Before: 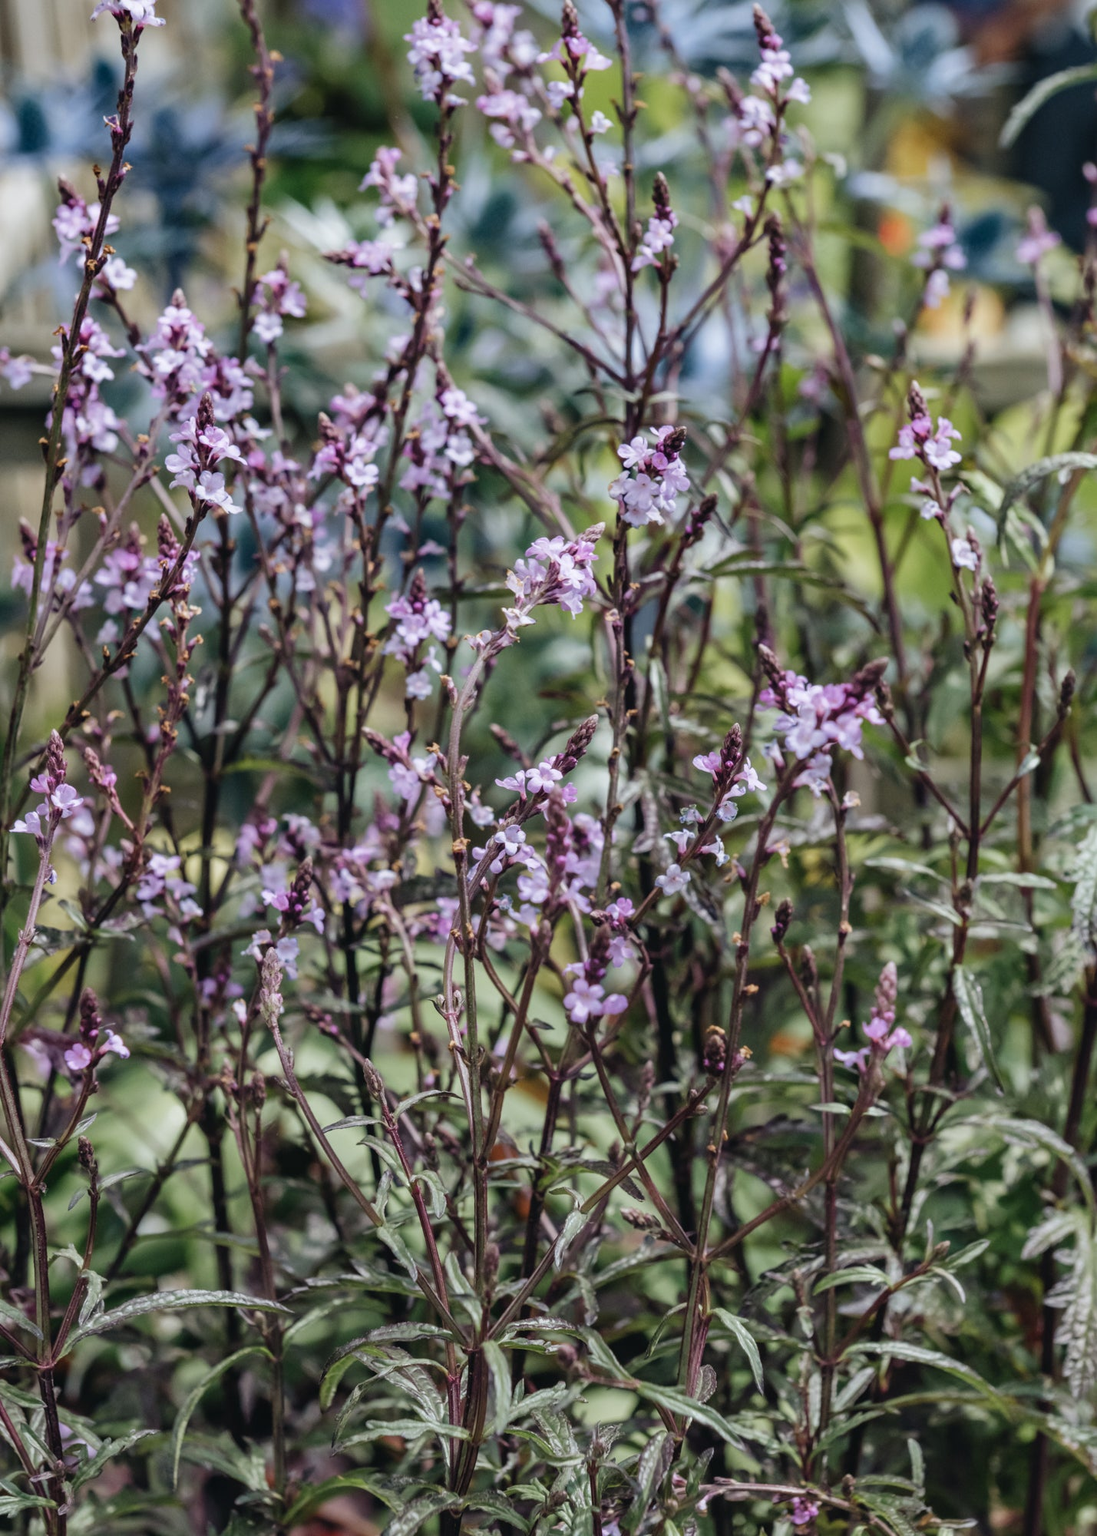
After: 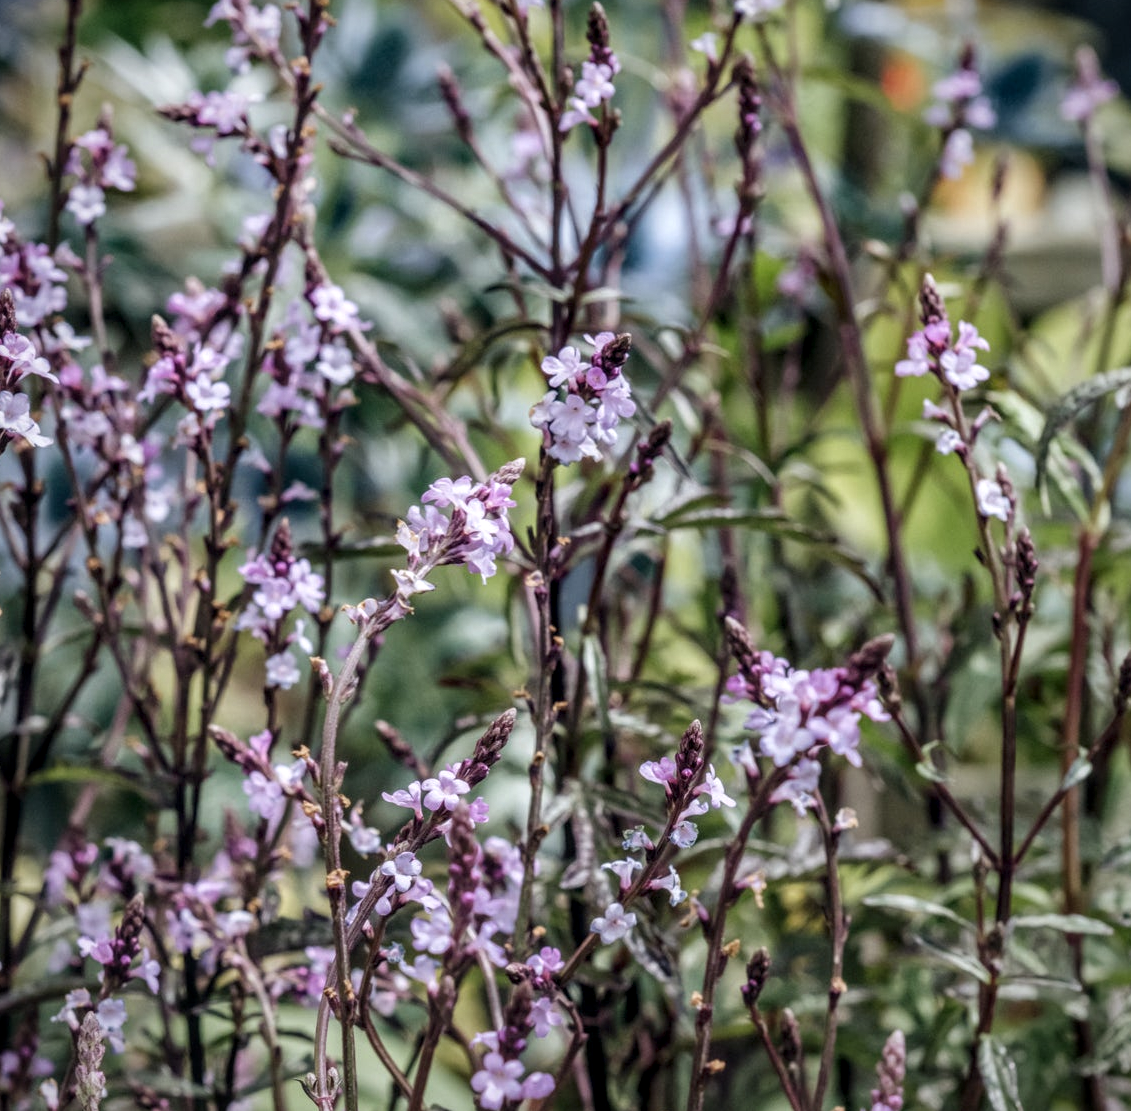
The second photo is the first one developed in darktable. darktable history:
vignetting: brightness -0.308, saturation -0.064
local contrast: highlights 62%, detail 143%, midtone range 0.421
shadows and highlights: radius 332.22, shadows 53.89, highlights -98.12, compress 94.29%, soften with gaussian
crop: left 18.416%, top 11.127%, right 2.41%, bottom 33.31%
